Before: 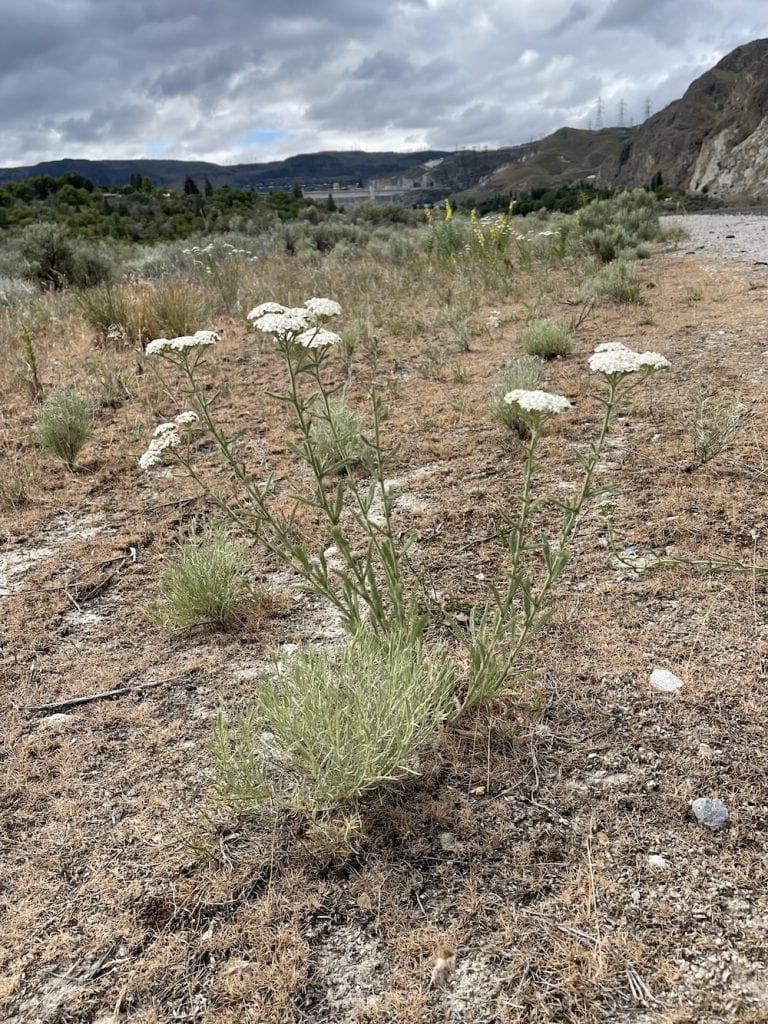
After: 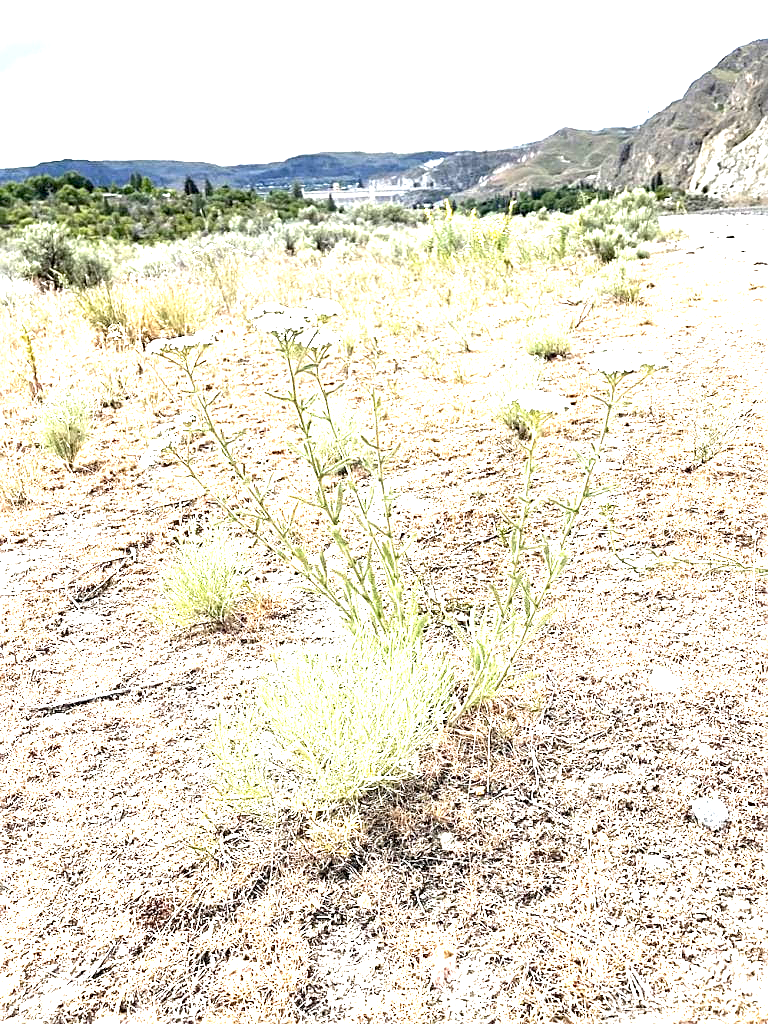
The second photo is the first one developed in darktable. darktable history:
sharpen: on, module defaults
exposure: black level correction 0.001, exposure 2.664 EV, compensate highlight preservation false
